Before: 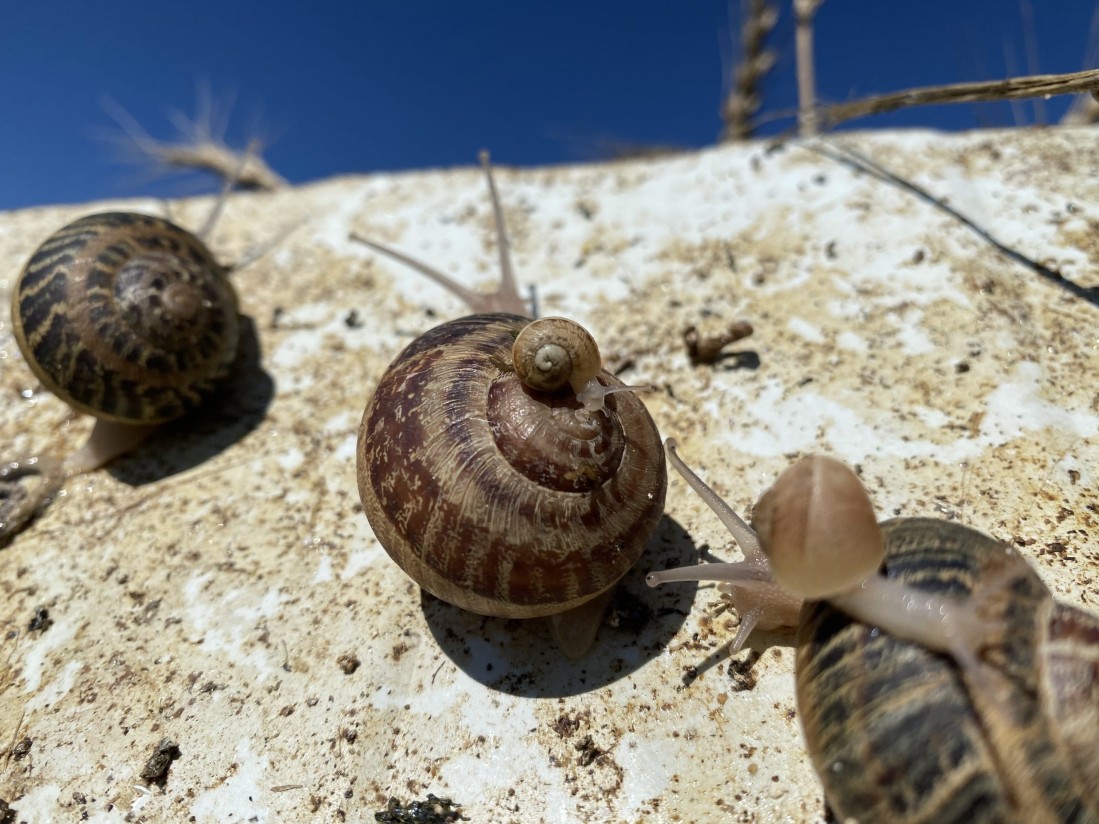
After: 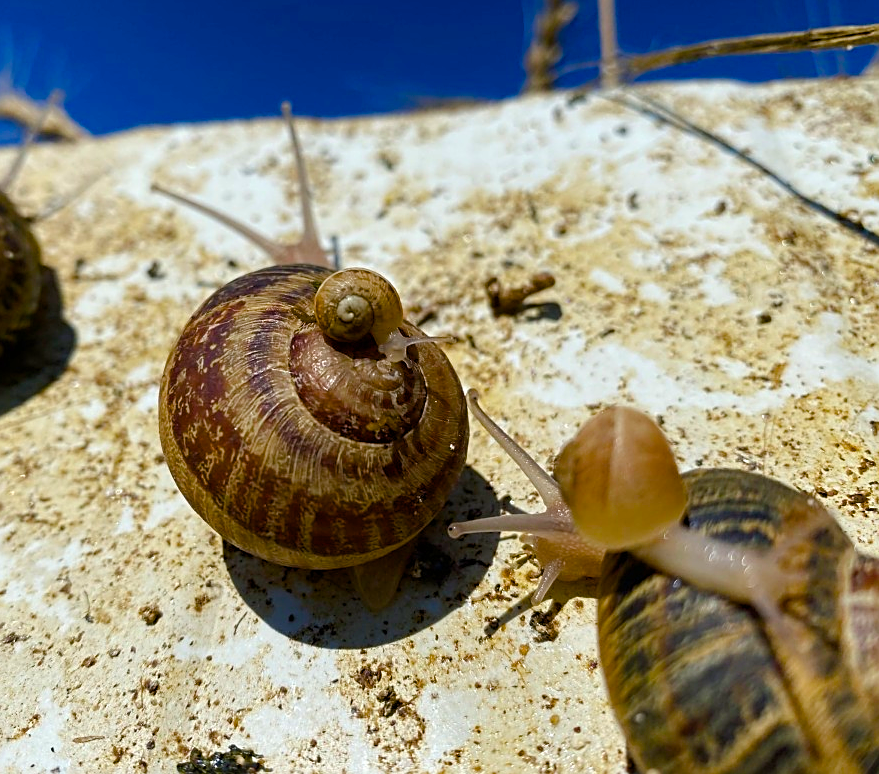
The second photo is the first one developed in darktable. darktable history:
color balance rgb: perceptual saturation grading › global saturation 27.246%, perceptual saturation grading › highlights -28.393%, perceptual saturation grading › mid-tones 15.573%, perceptual saturation grading › shadows 34.07%, global vibrance 50.095%
crop and rotate: left 18.196%, top 5.964%, right 1.798%
sharpen: on, module defaults
